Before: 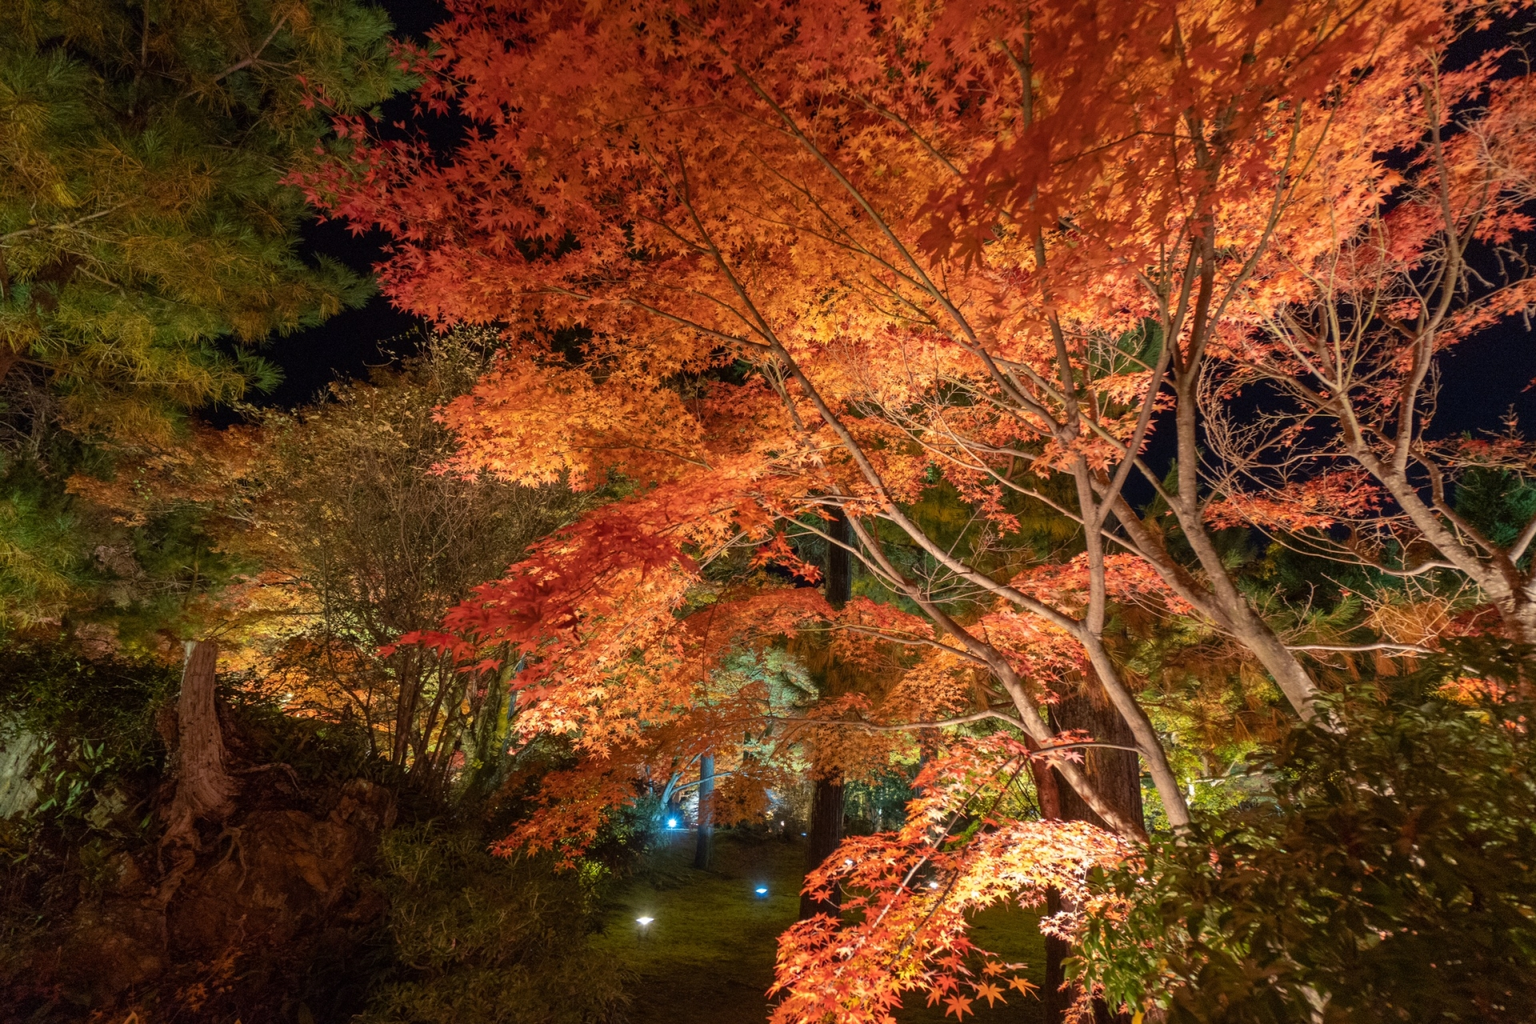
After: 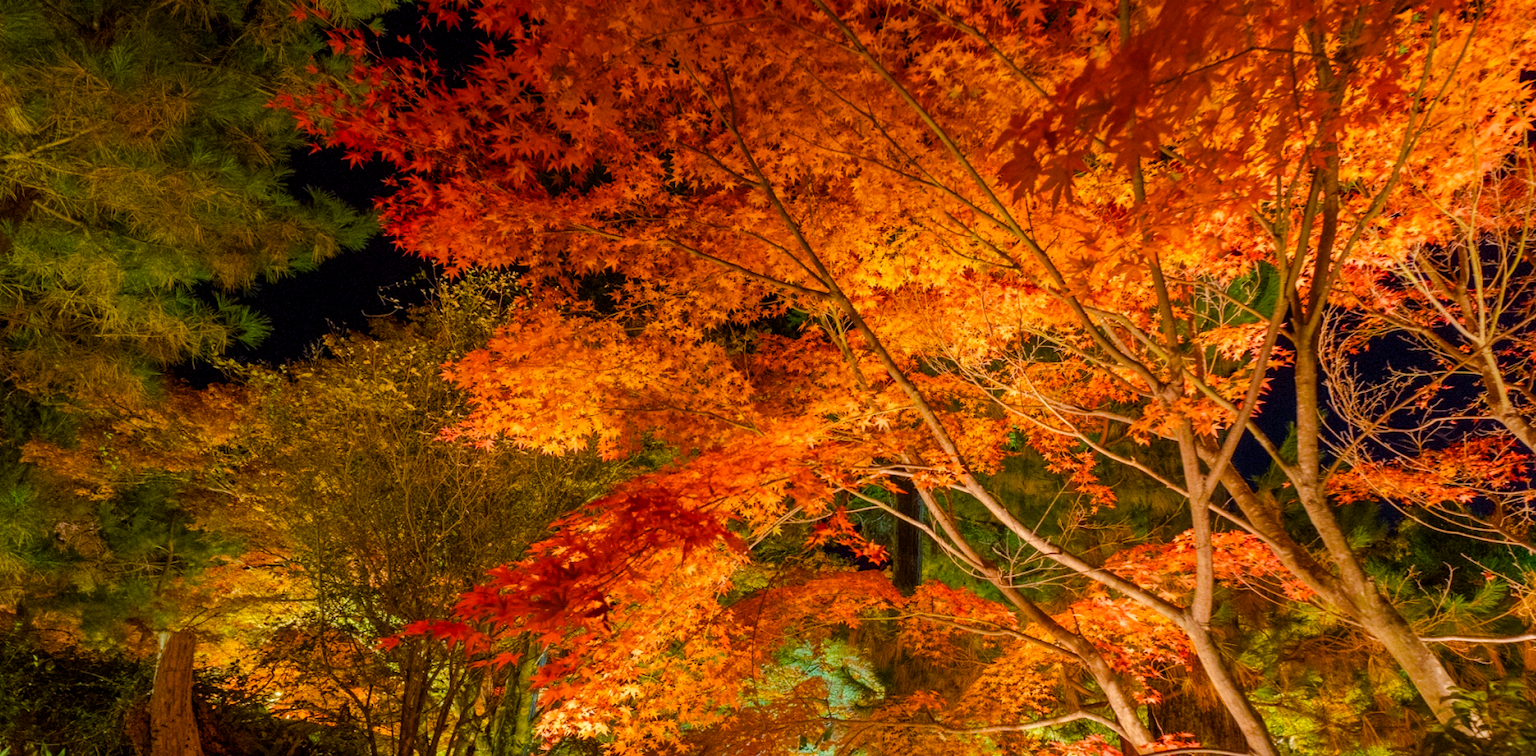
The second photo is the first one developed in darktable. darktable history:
exposure: black level correction 0.001, compensate exposure bias true, compensate highlight preservation false
crop: left 3.117%, top 8.859%, right 9.658%, bottom 26.649%
color balance rgb: perceptual saturation grading › global saturation 40.778%, perceptual saturation grading › highlights -24.768%, perceptual saturation grading › mid-tones 34.263%, perceptual saturation grading › shadows 34.58%, perceptual brilliance grading › mid-tones 10.748%, perceptual brilliance grading › shadows 14.714%, global vibrance 20%
